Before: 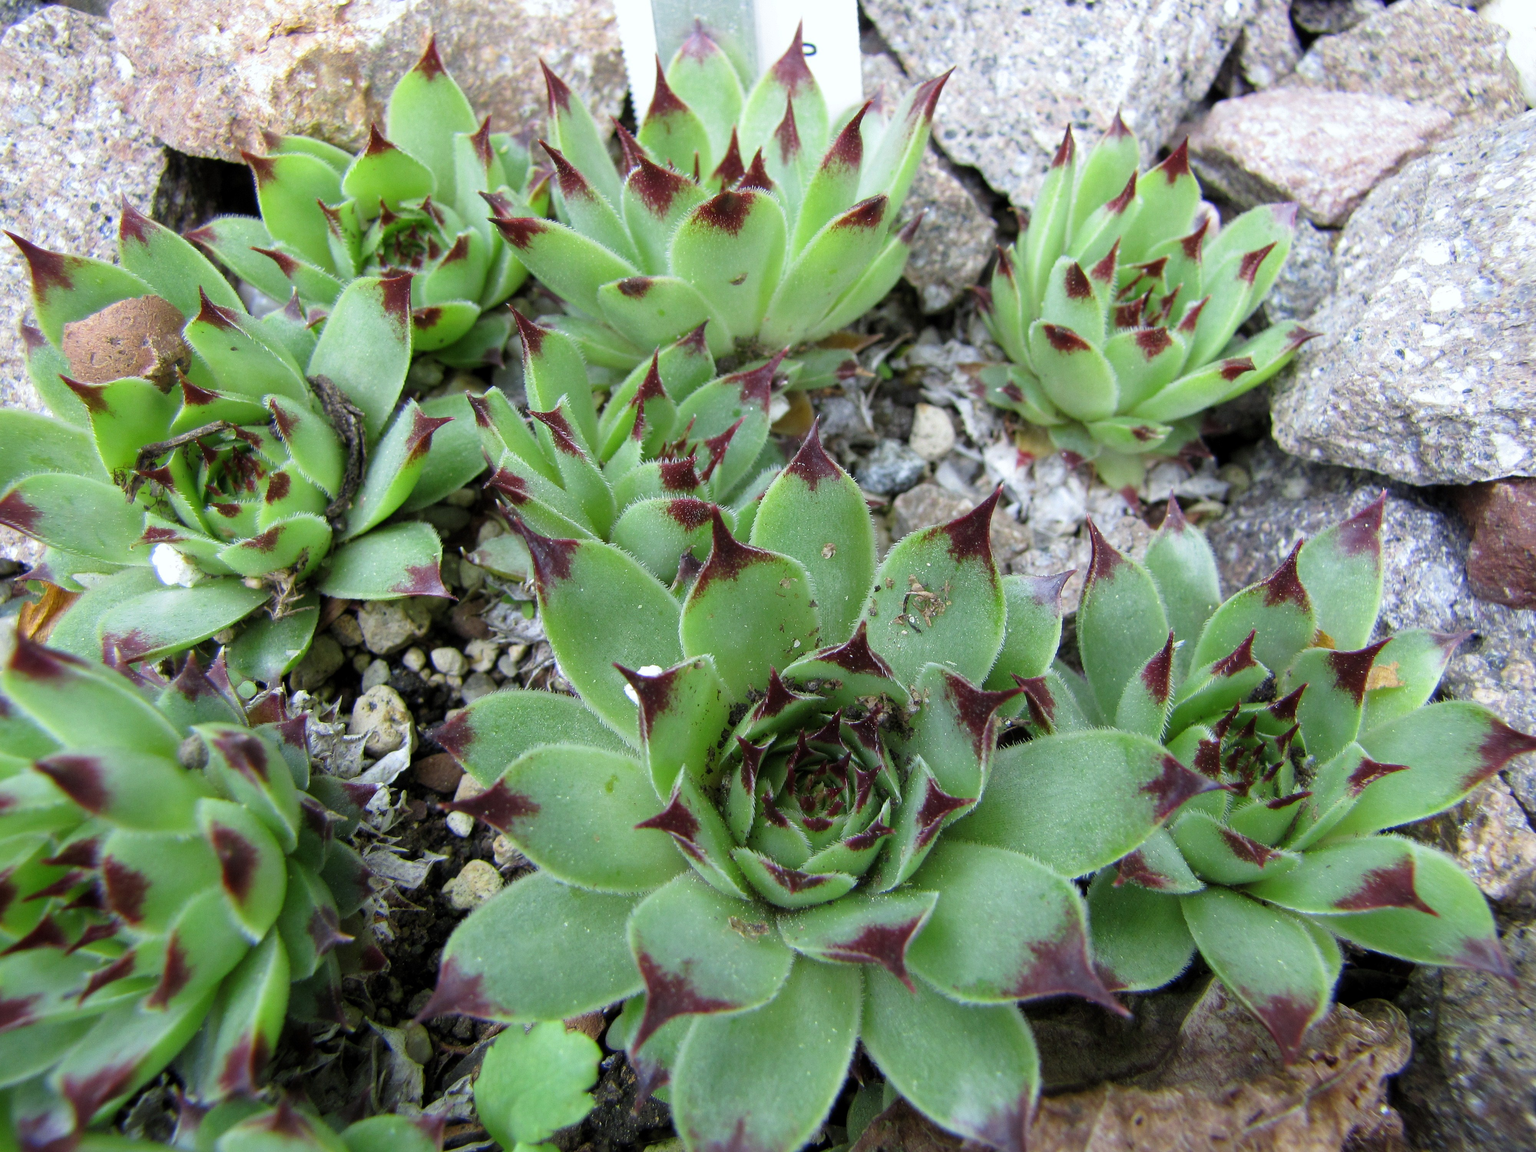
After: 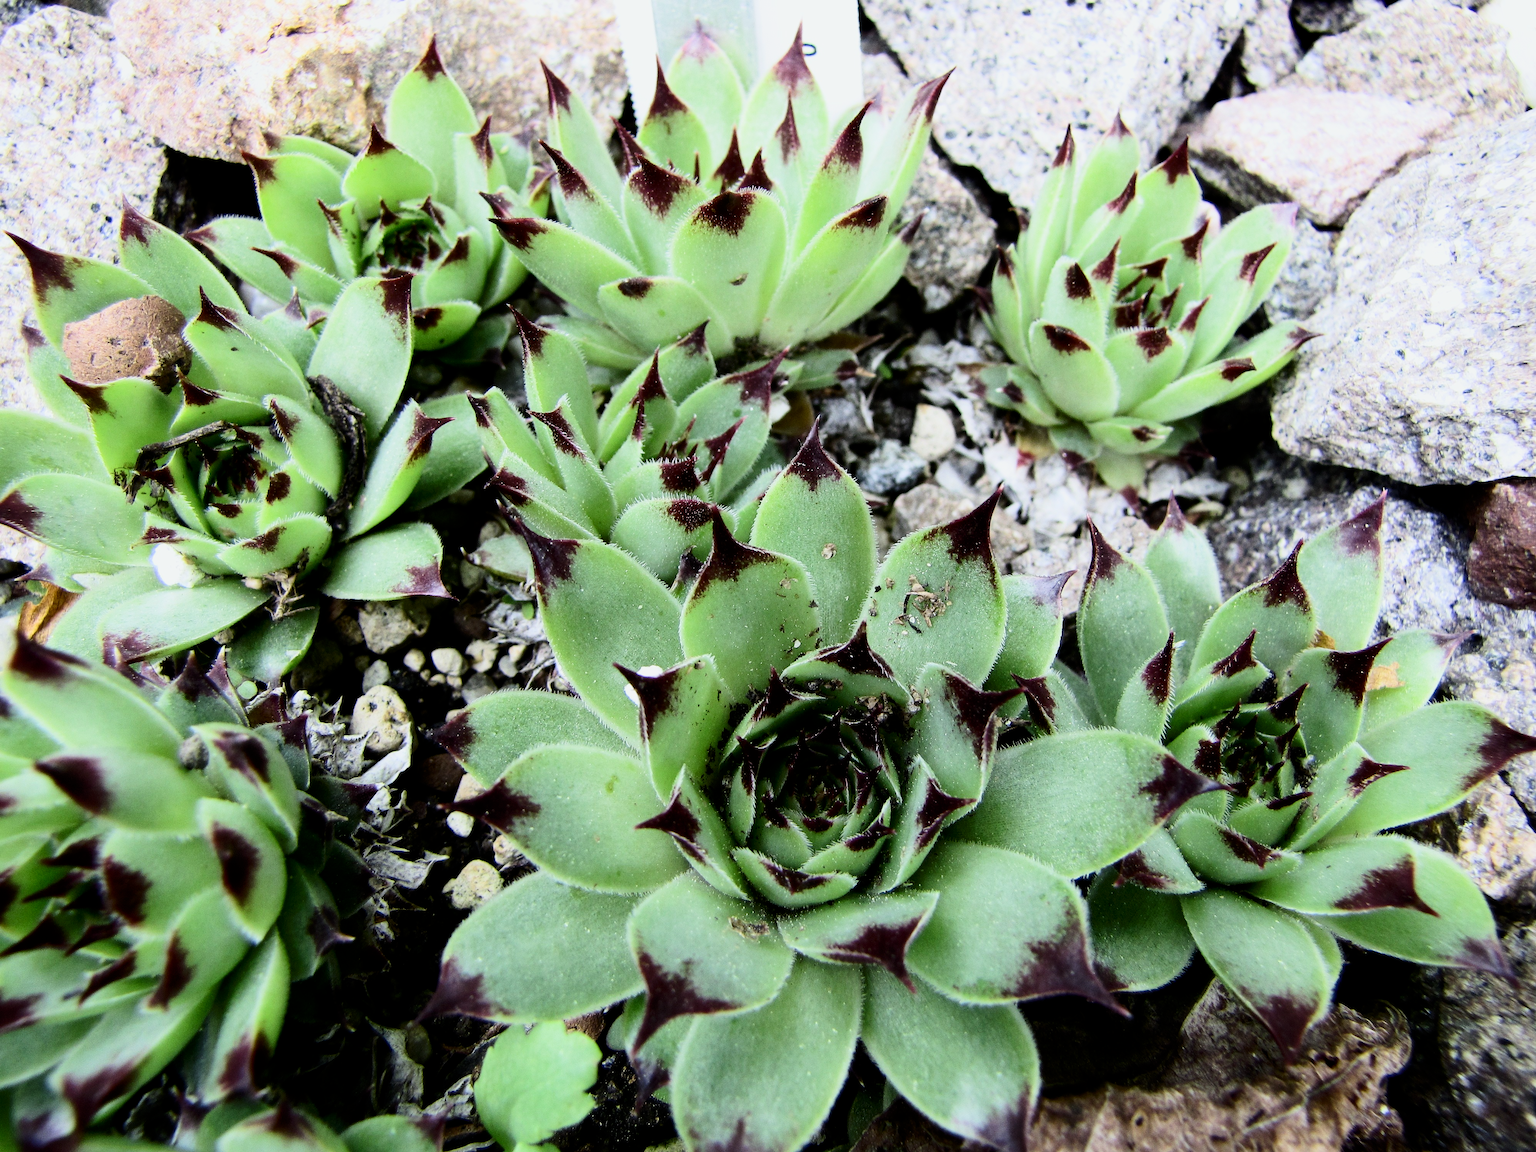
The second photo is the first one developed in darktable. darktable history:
contrast brightness saturation: contrast 0.28
filmic rgb: black relative exposure -5 EV, hardness 2.88, contrast 1.4, highlights saturation mix -20%
